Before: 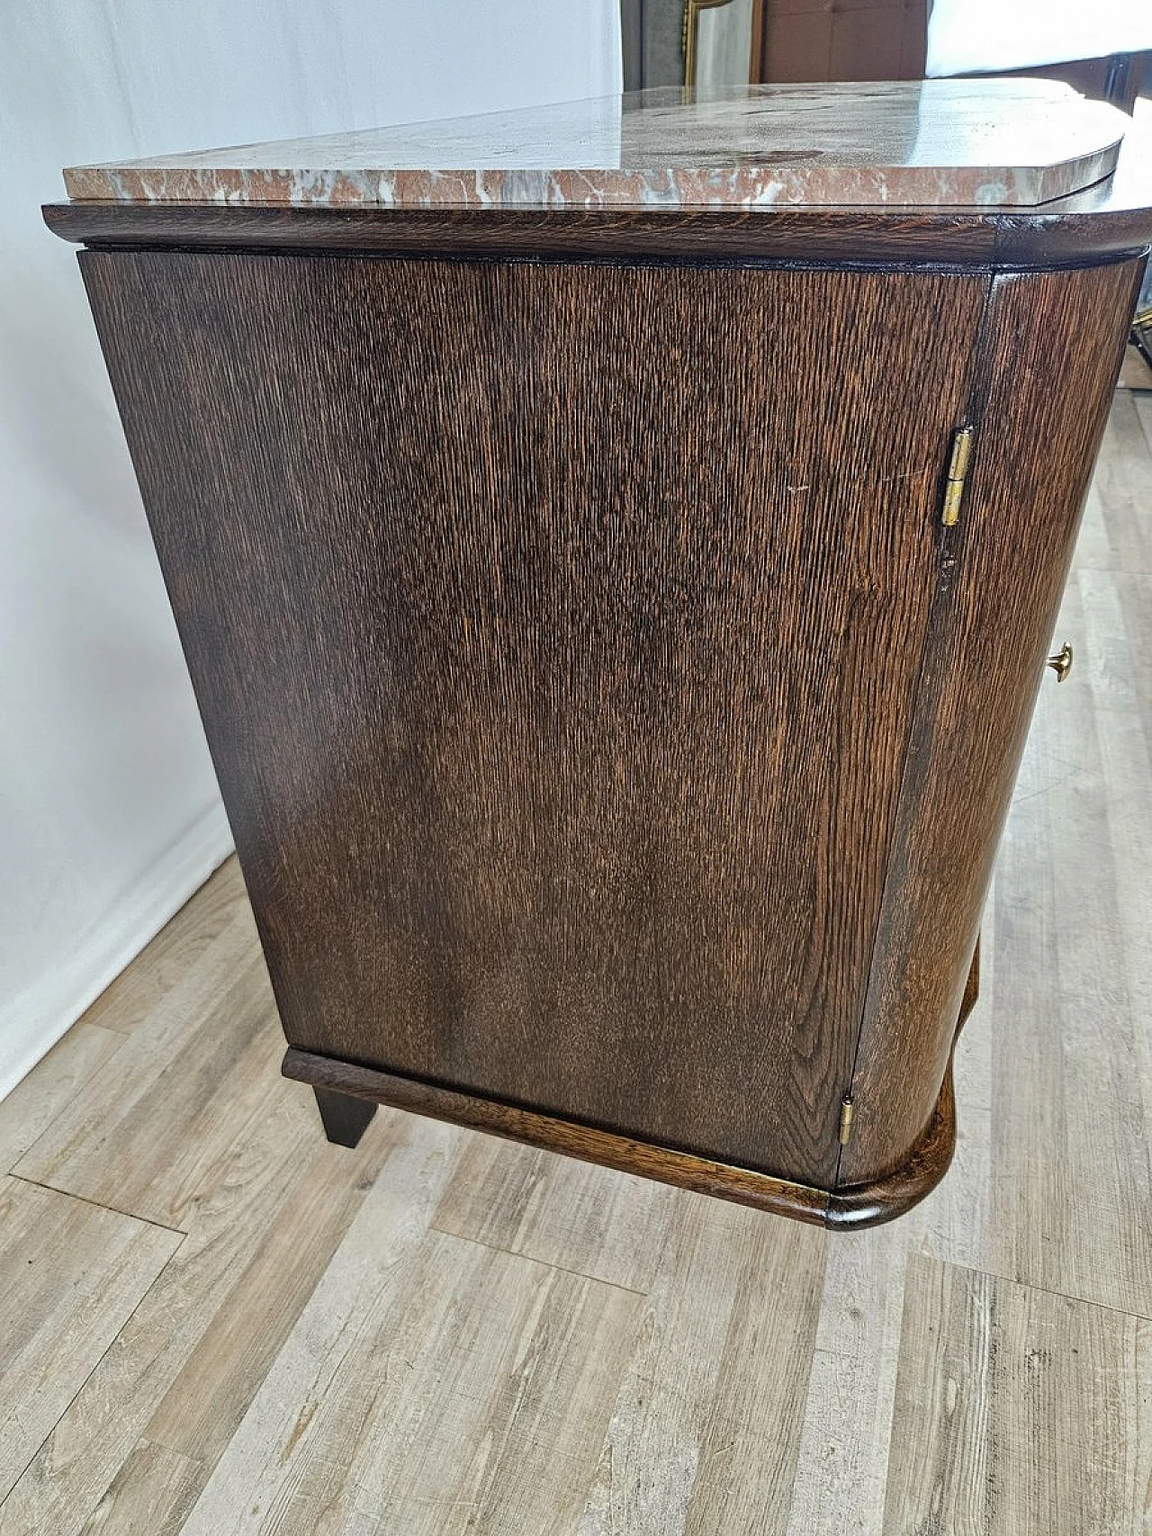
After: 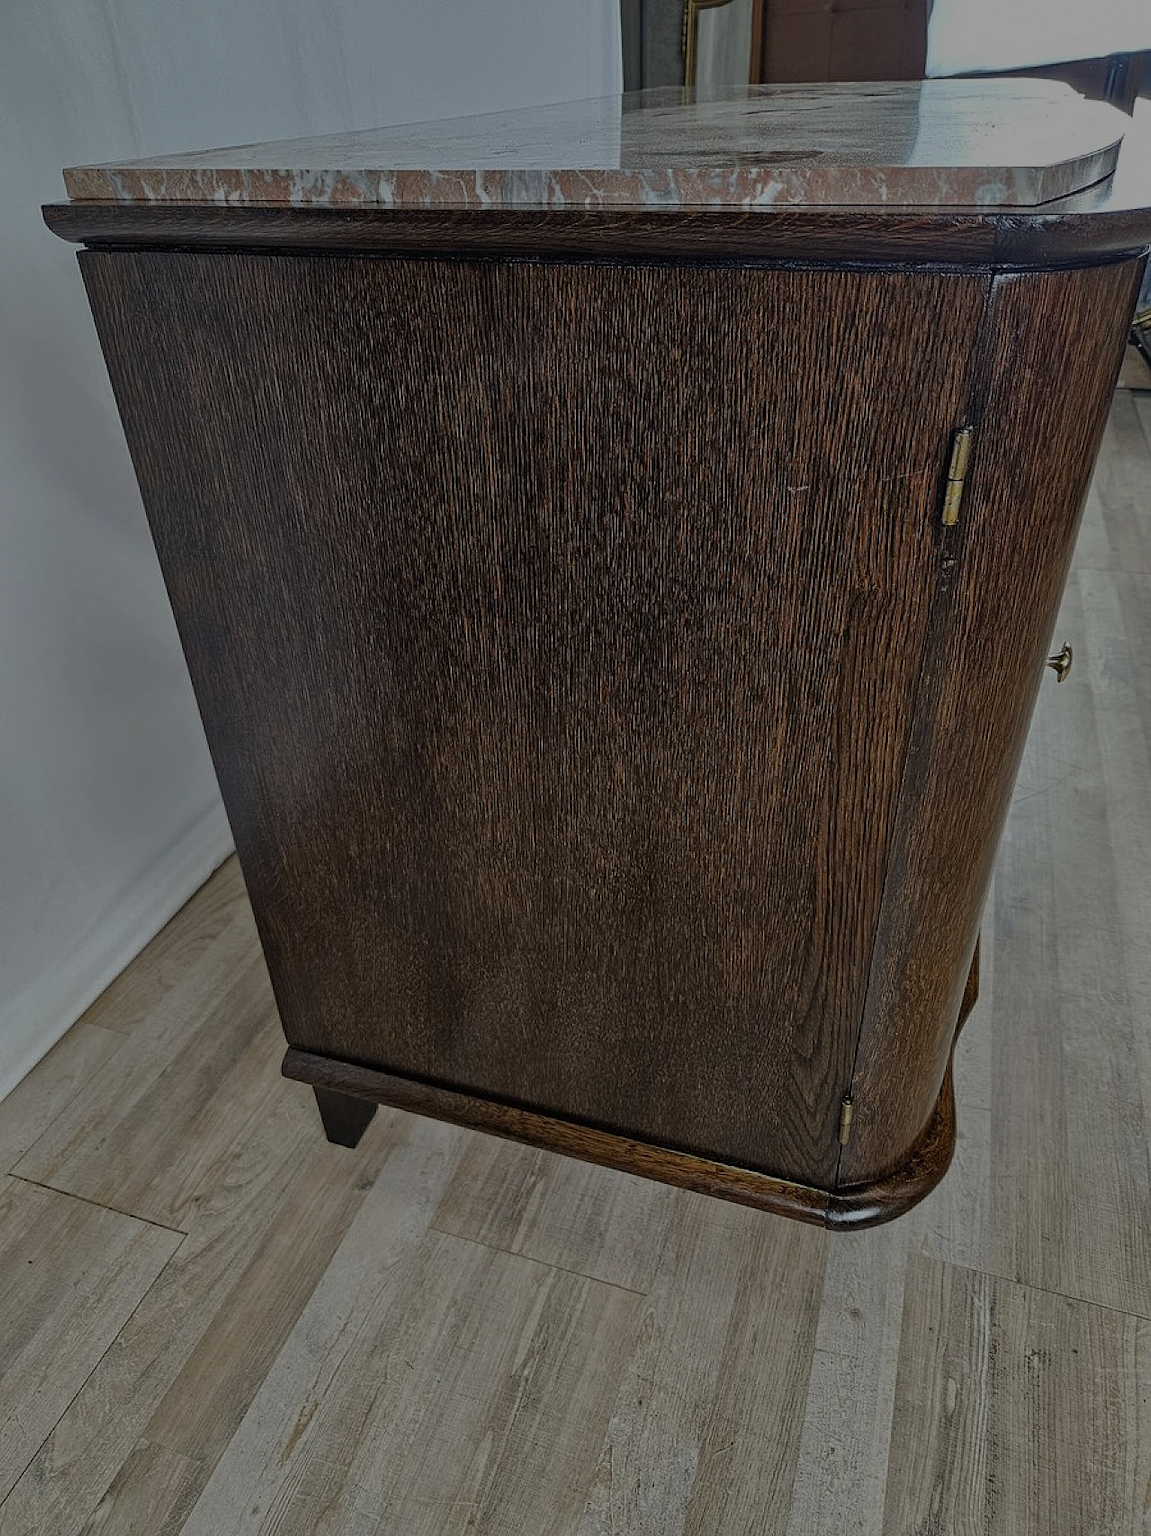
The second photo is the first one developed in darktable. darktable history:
exposure: exposure -1.55 EV, compensate exposure bias true, compensate highlight preservation false
